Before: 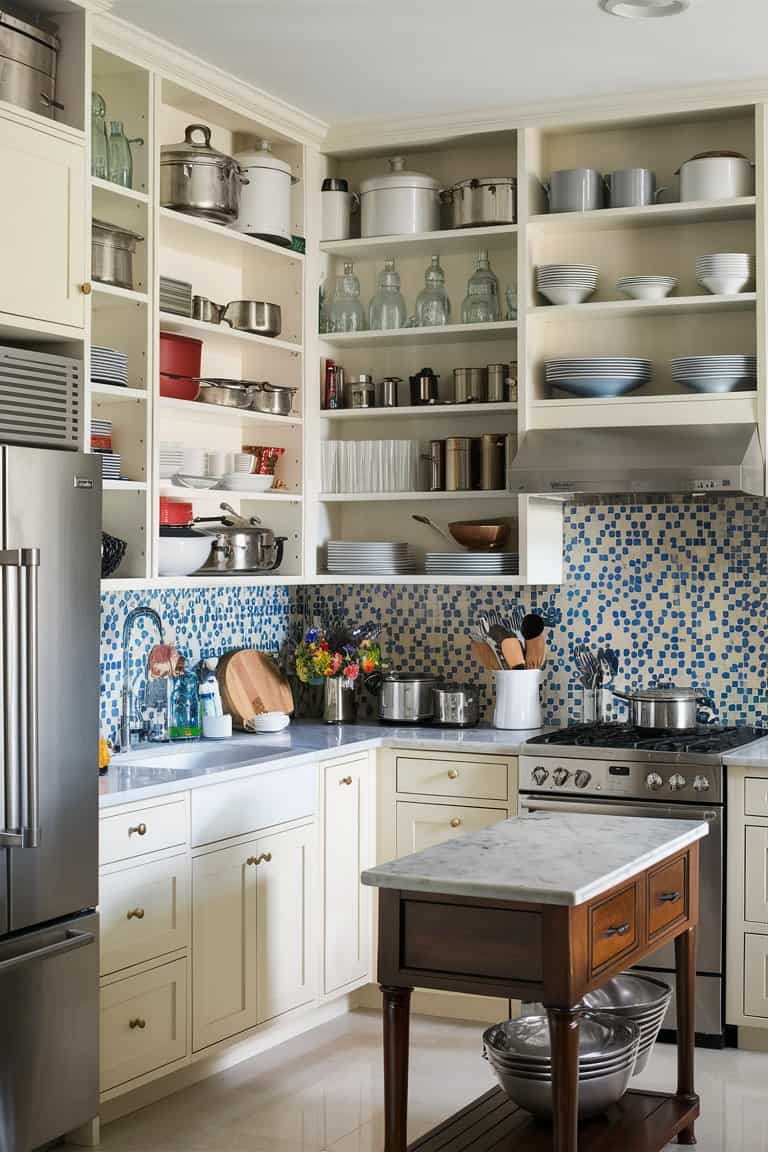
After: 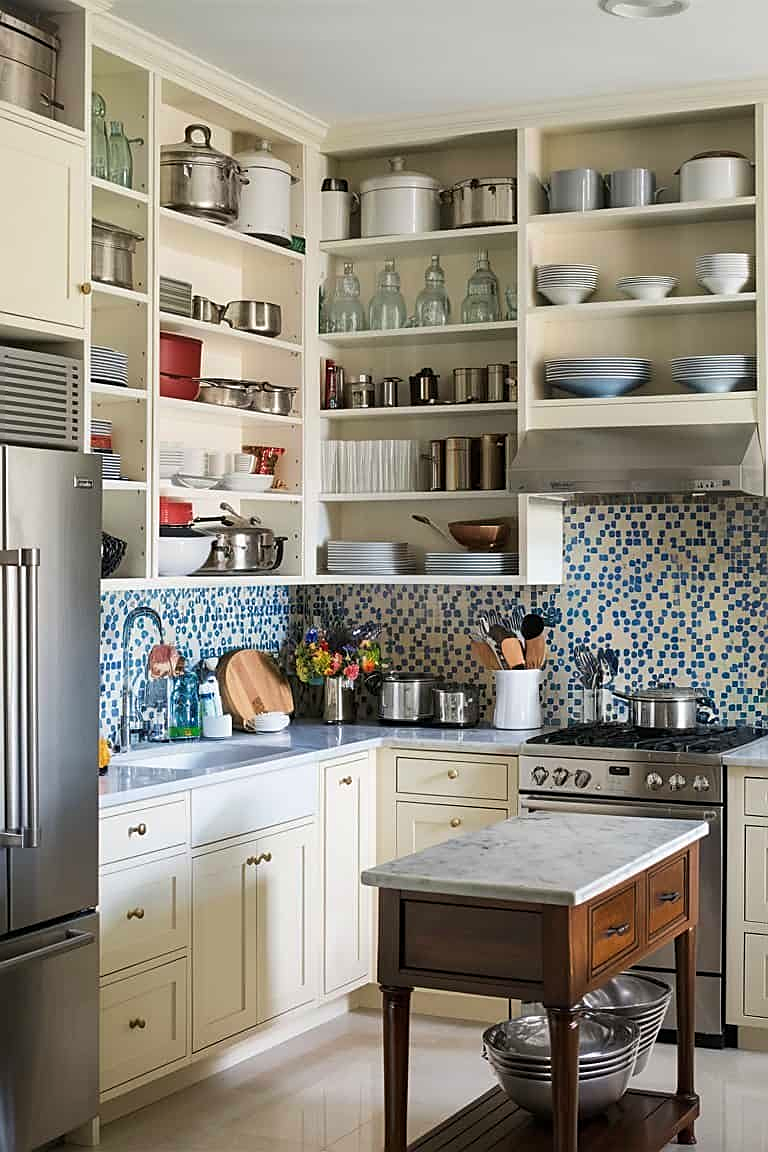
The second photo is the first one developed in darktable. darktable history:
velvia: strength 15%
sharpen: on, module defaults
